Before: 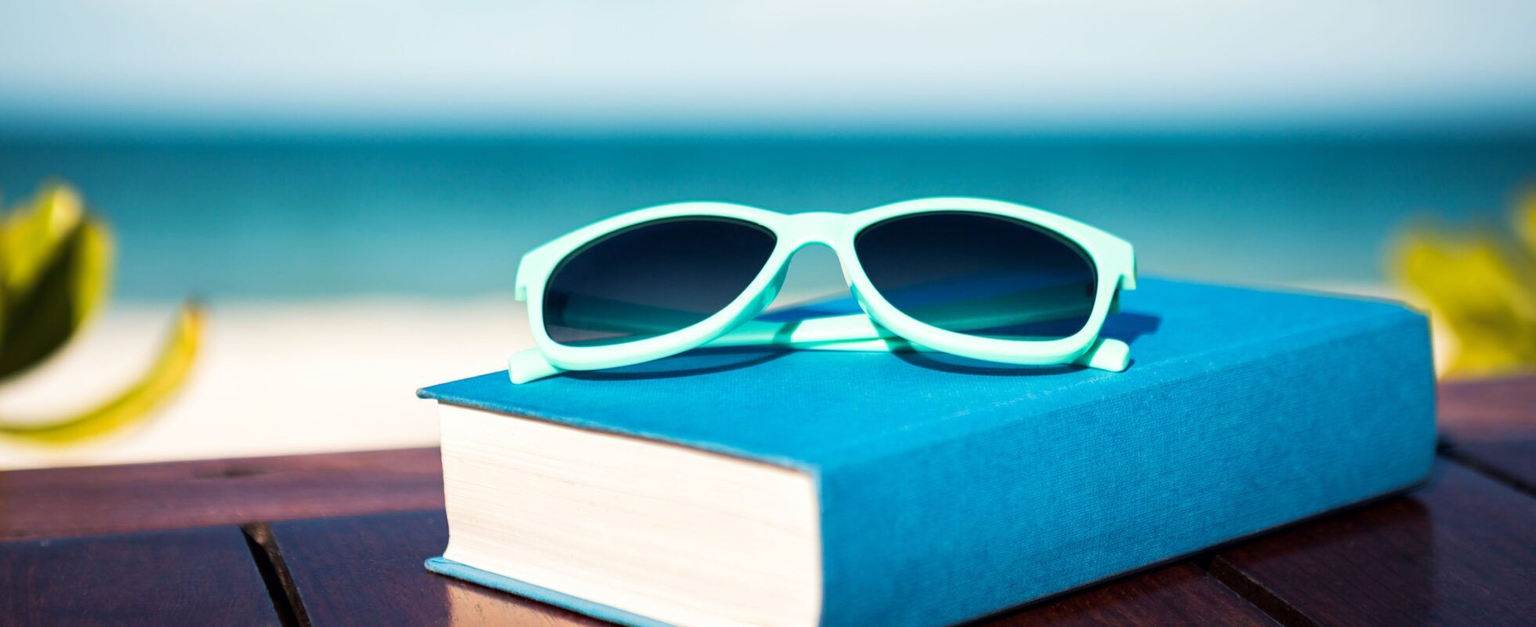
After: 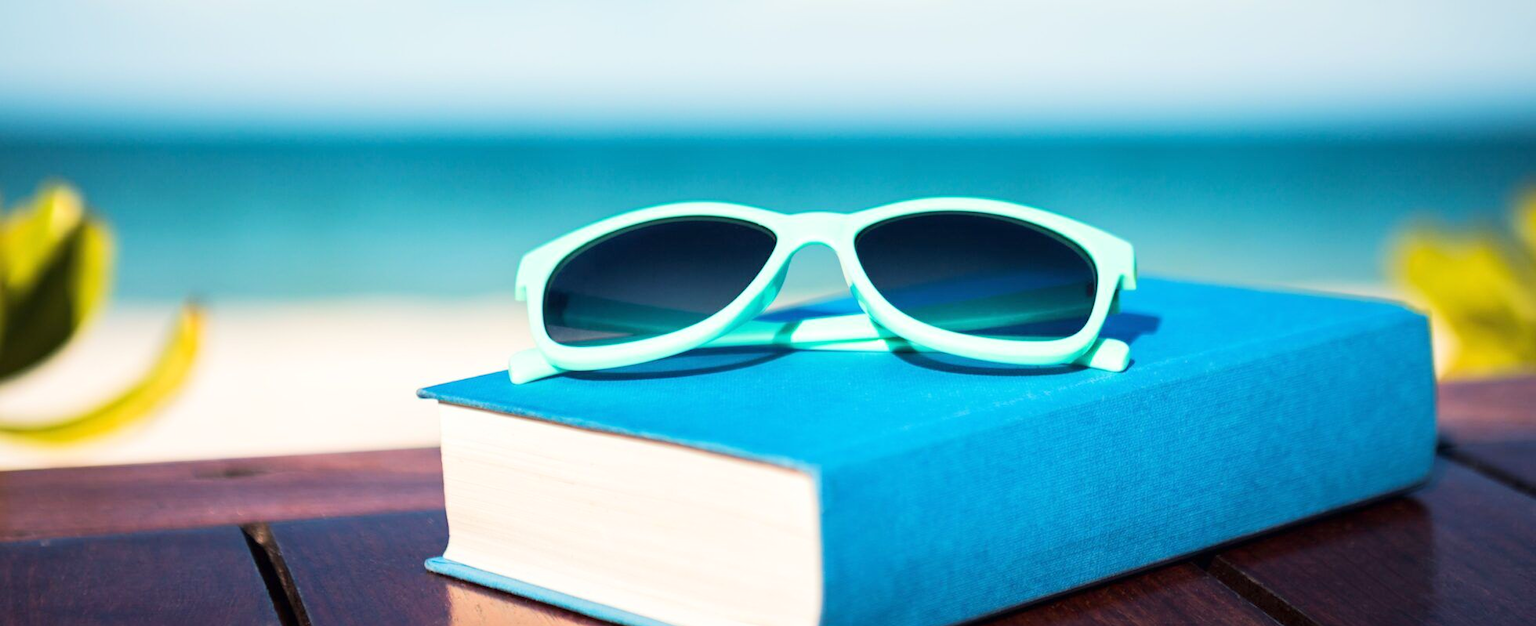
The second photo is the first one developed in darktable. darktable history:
tone equalizer: -8 EV -0.002 EV, -7 EV 0.004 EV, -6 EV -0.037 EV, -5 EV 0.011 EV, -4 EV -0.024 EV, -3 EV 0.022 EV, -2 EV -0.057 EV, -1 EV -0.302 EV, +0 EV -0.589 EV, edges refinement/feathering 500, mask exposure compensation -1.57 EV, preserve details no
exposure: black level correction 0, exposure 0.498 EV, compensate exposure bias true, compensate highlight preservation false
